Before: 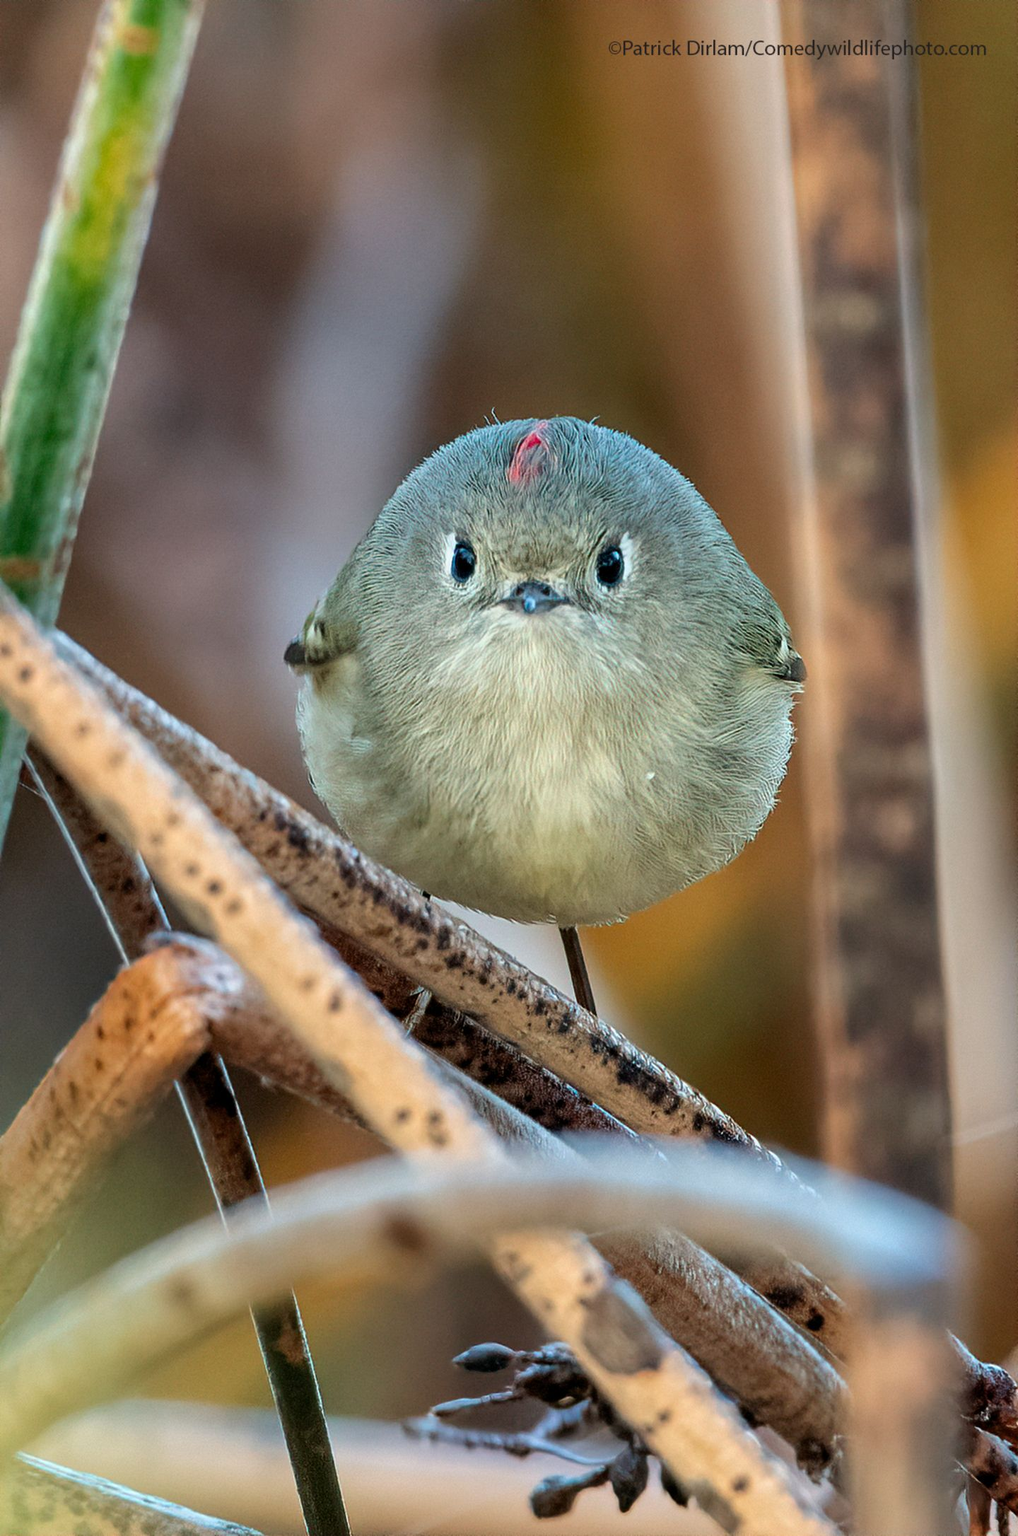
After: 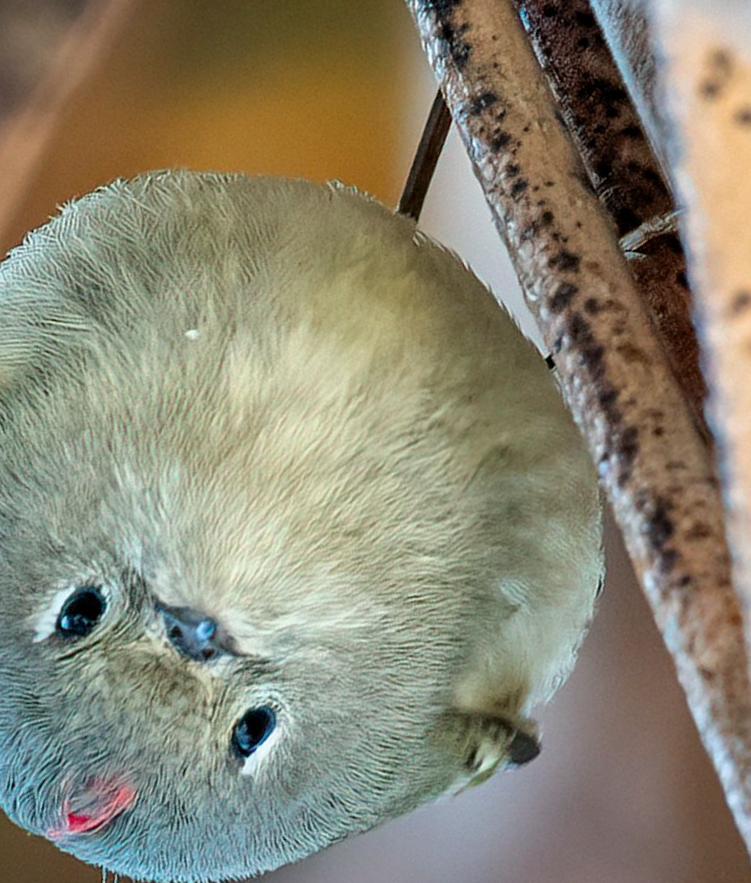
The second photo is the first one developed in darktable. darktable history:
levels: levels [0, 0.498, 0.996]
crop and rotate: angle 147.38°, left 9.193%, top 15.67%, right 4.473%, bottom 17.028%
